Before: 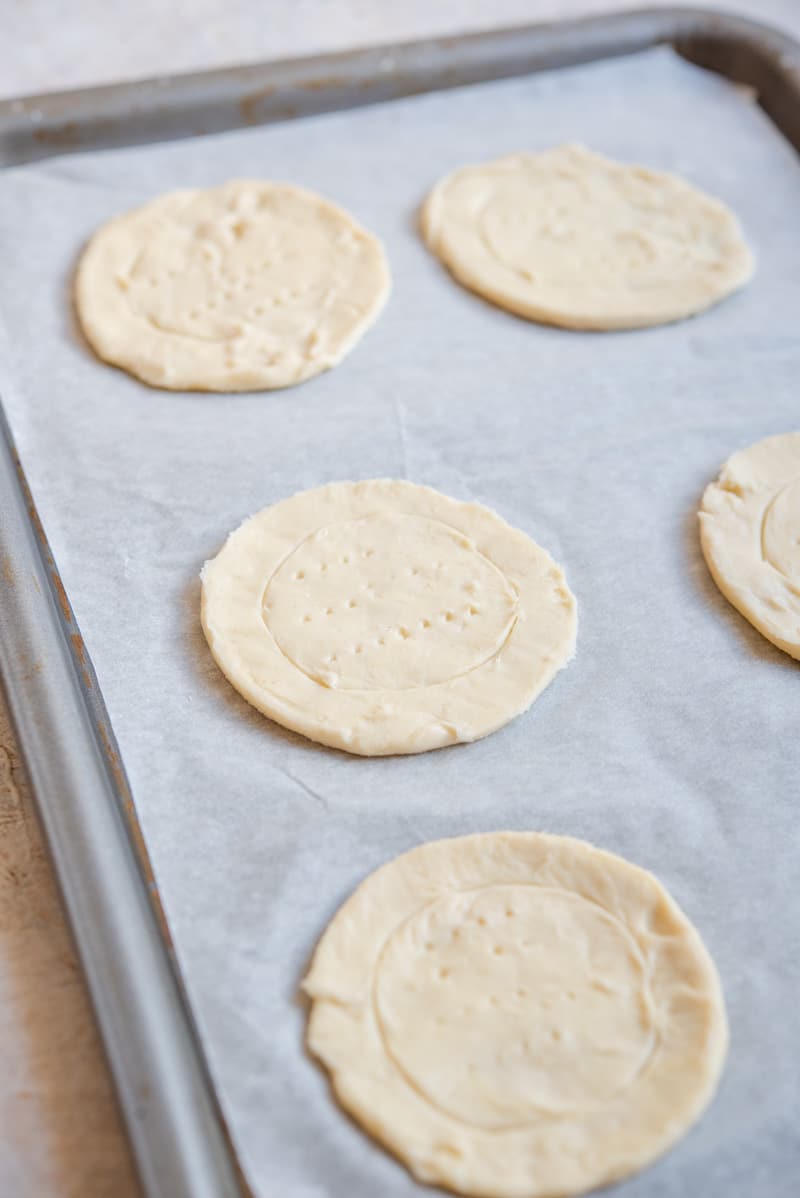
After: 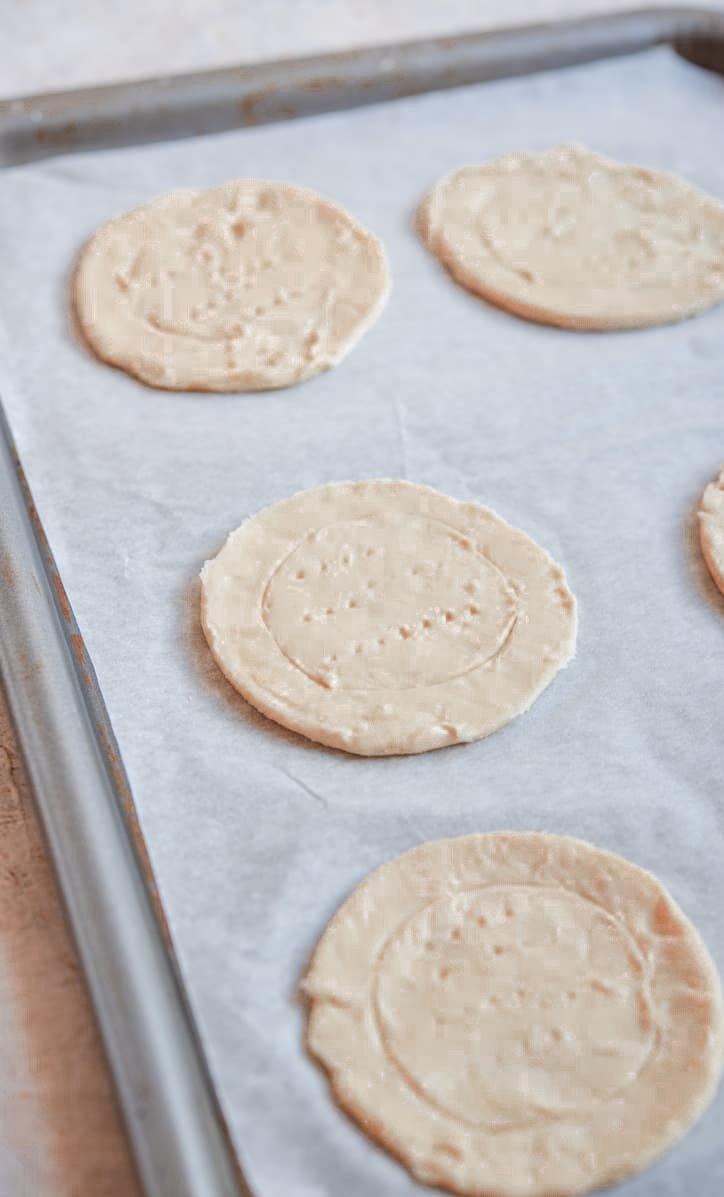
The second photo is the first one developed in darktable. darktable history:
crop: right 9.481%, bottom 0.027%
color zones: curves: ch0 [(0.006, 0.385) (0.143, 0.563) (0.243, 0.321) (0.352, 0.464) (0.516, 0.456) (0.625, 0.5) (0.75, 0.5) (0.875, 0.5)]; ch1 [(0, 0.5) (0.134, 0.504) (0.246, 0.463) (0.421, 0.515) (0.5, 0.56) (0.625, 0.5) (0.75, 0.5) (0.875, 0.5)]; ch2 [(0, 0.5) (0.131, 0.426) (0.307, 0.289) (0.38, 0.188) (0.513, 0.216) (0.625, 0.548) (0.75, 0.468) (0.838, 0.396) (0.971, 0.311)]
